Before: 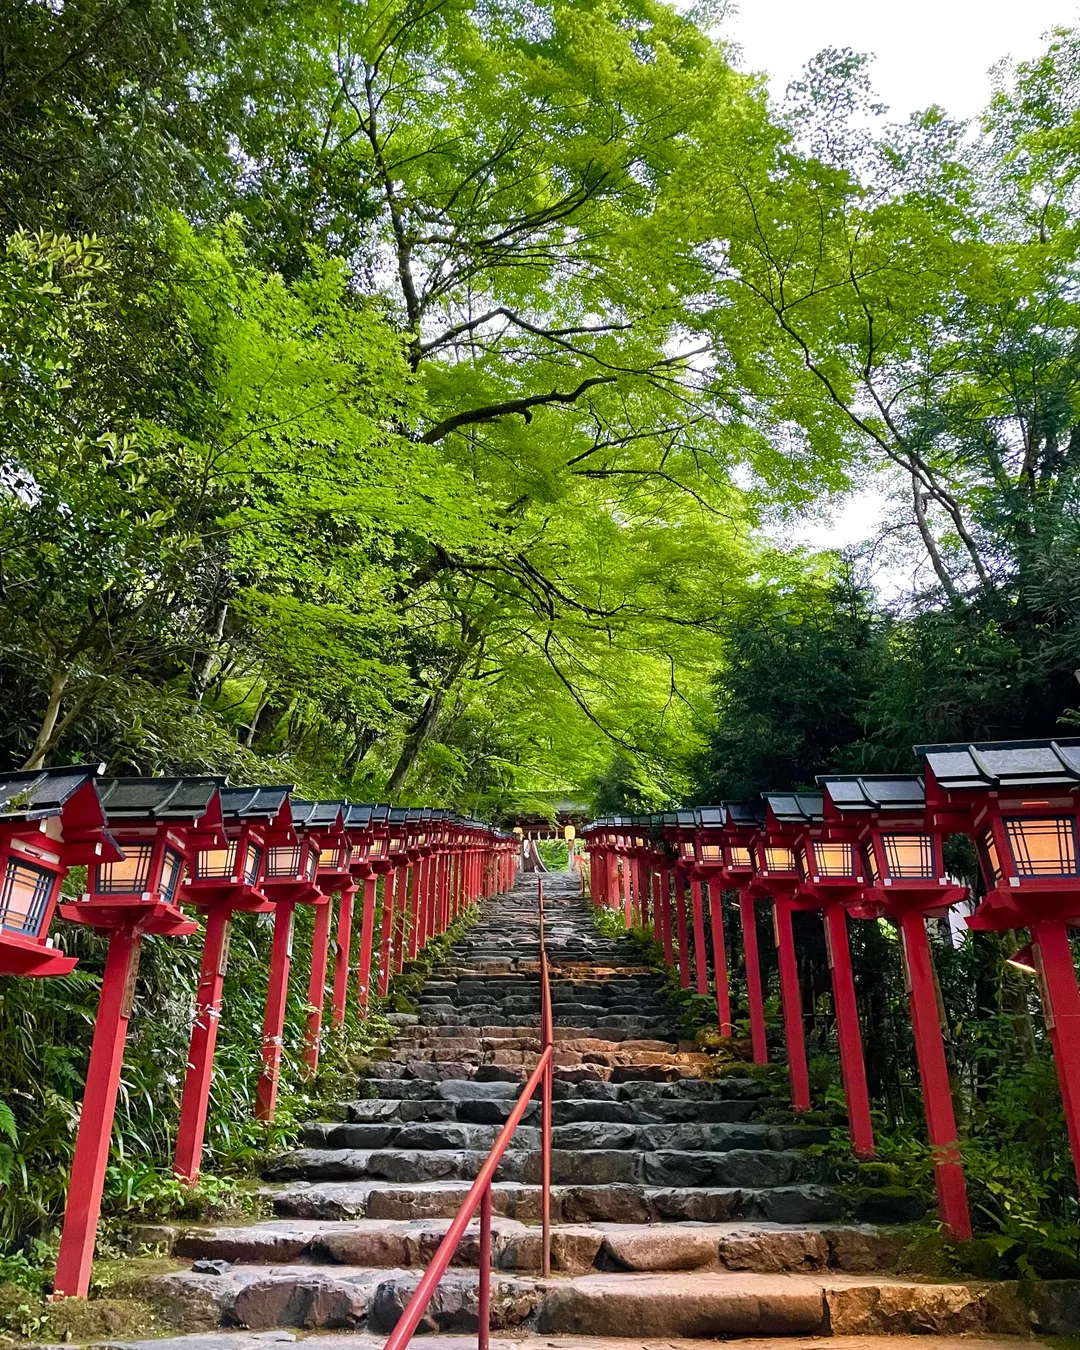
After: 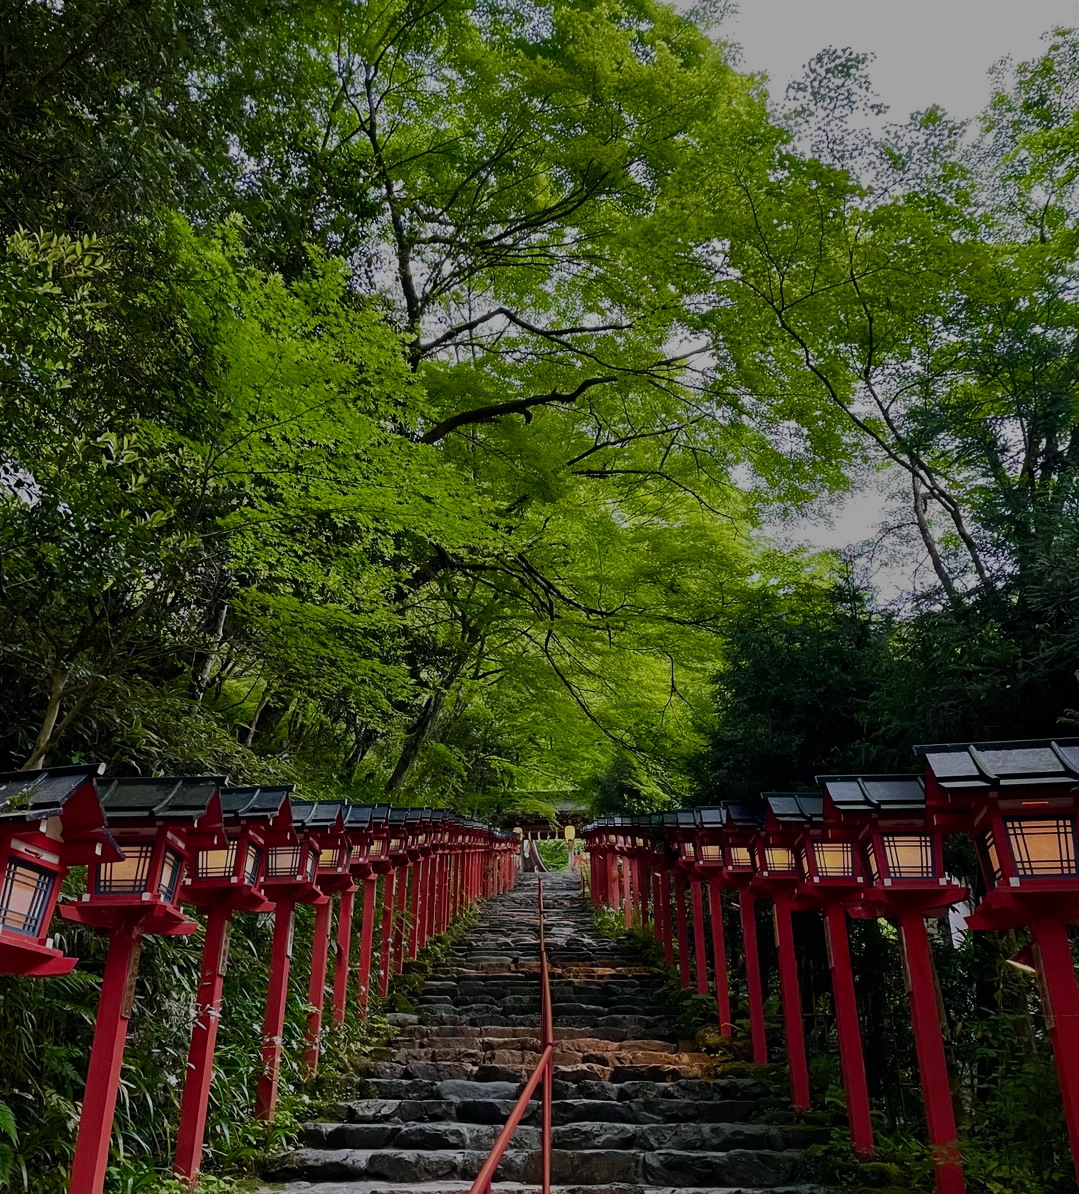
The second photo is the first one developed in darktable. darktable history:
levels: levels [0, 0.43, 0.859]
crop and rotate: top 0%, bottom 11.555%
tone equalizer: -8 EV -1.97 EV, -7 EV -1.99 EV, -6 EV -1.97 EV, -5 EV -1.99 EV, -4 EV -1.99 EV, -3 EV -1.99 EV, -2 EV -1.98 EV, -1 EV -1.63 EV, +0 EV -1.97 EV
